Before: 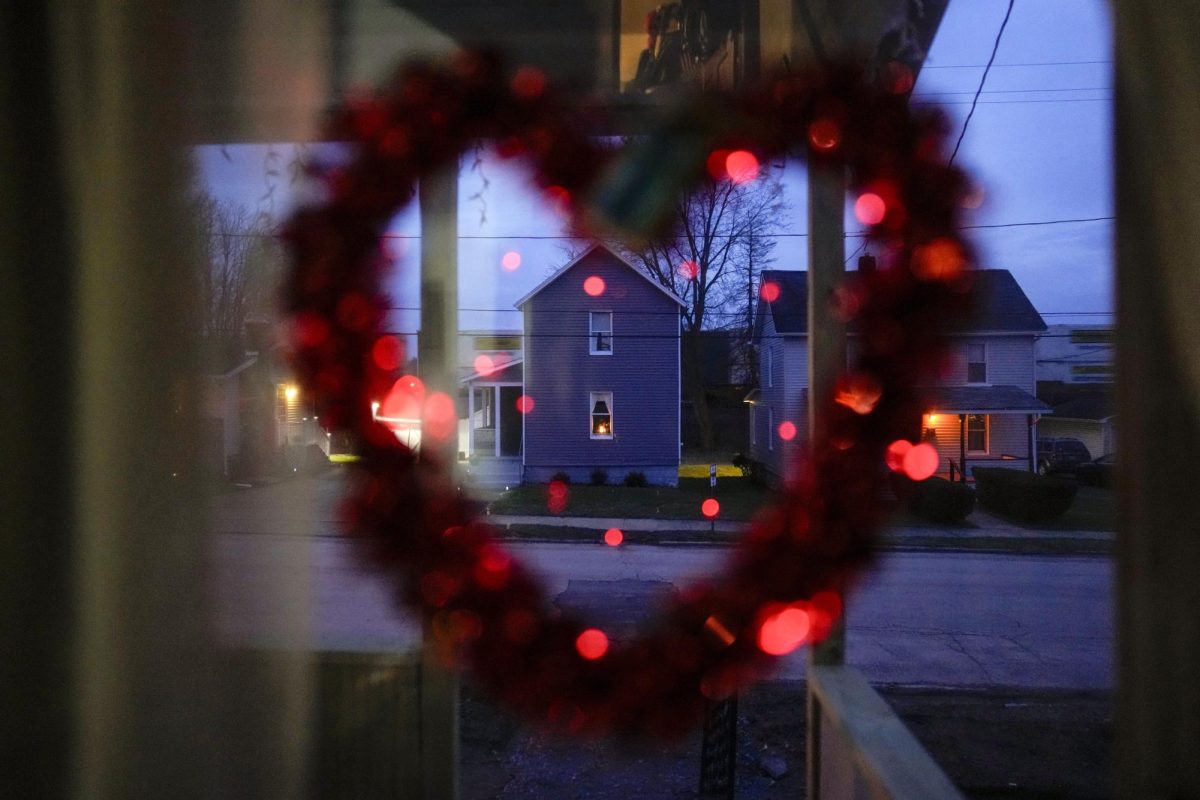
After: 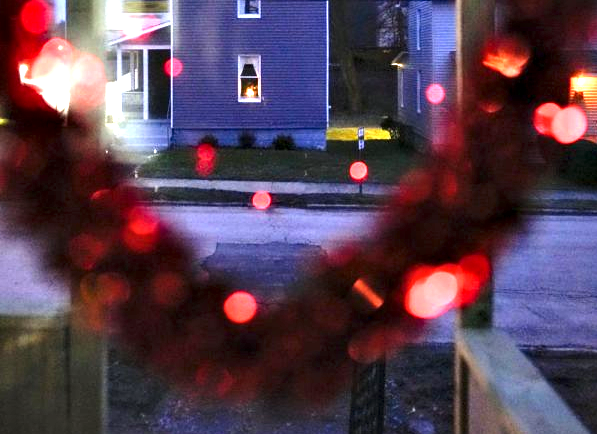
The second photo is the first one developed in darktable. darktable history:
crop: left 29.346%, top 42.229%, right 20.854%, bottom 3.473%
exposure: black level correction -0.002, exposure 1.328 EV, compensate highlight preservation false
contrast equalizer: y [[0.6 ×6], [0.55 ×6], [0 ×6], [0 ×6], [0 ×6]]
